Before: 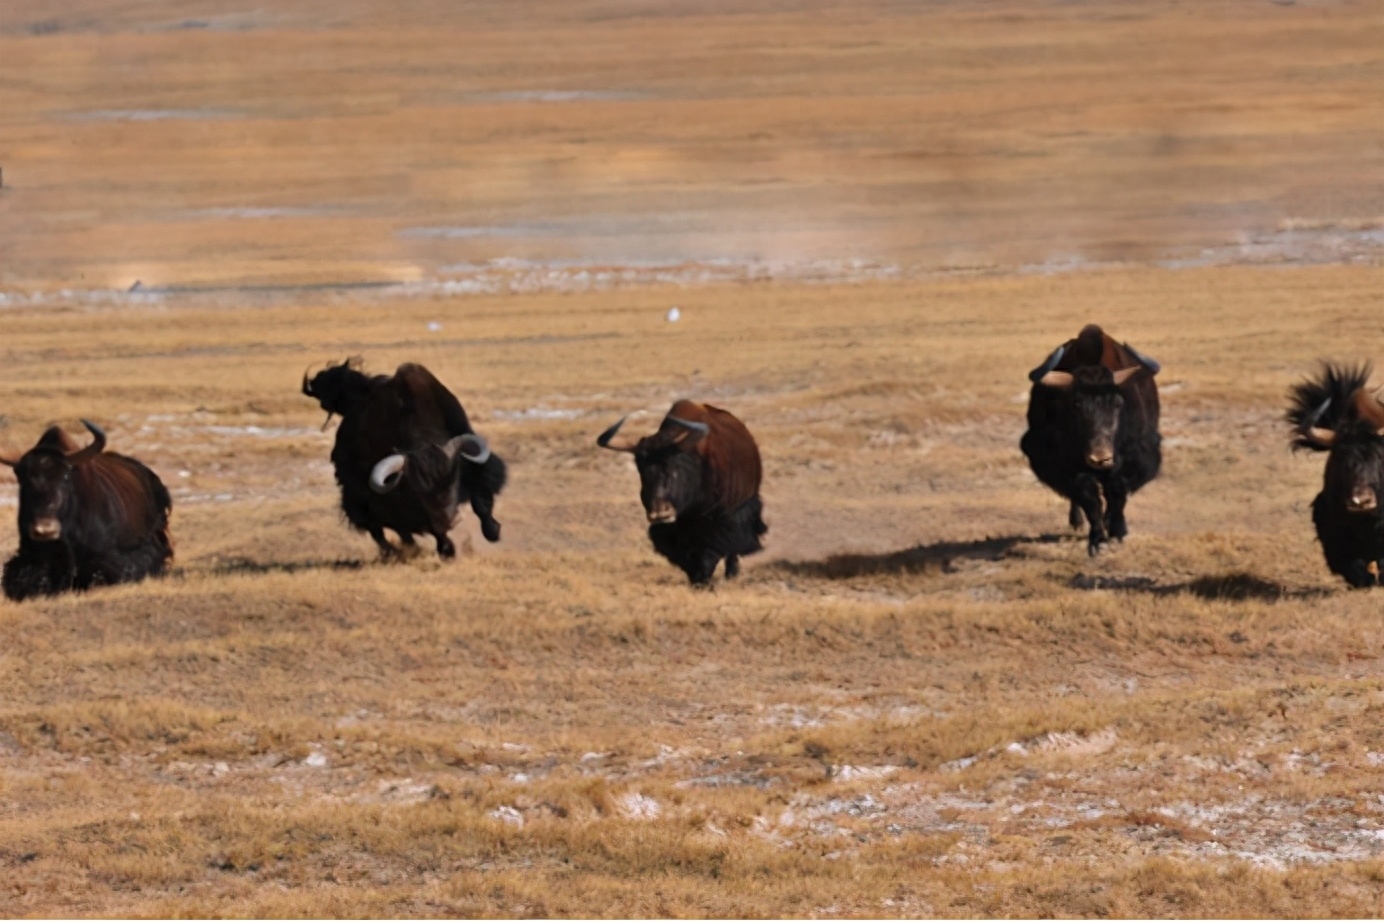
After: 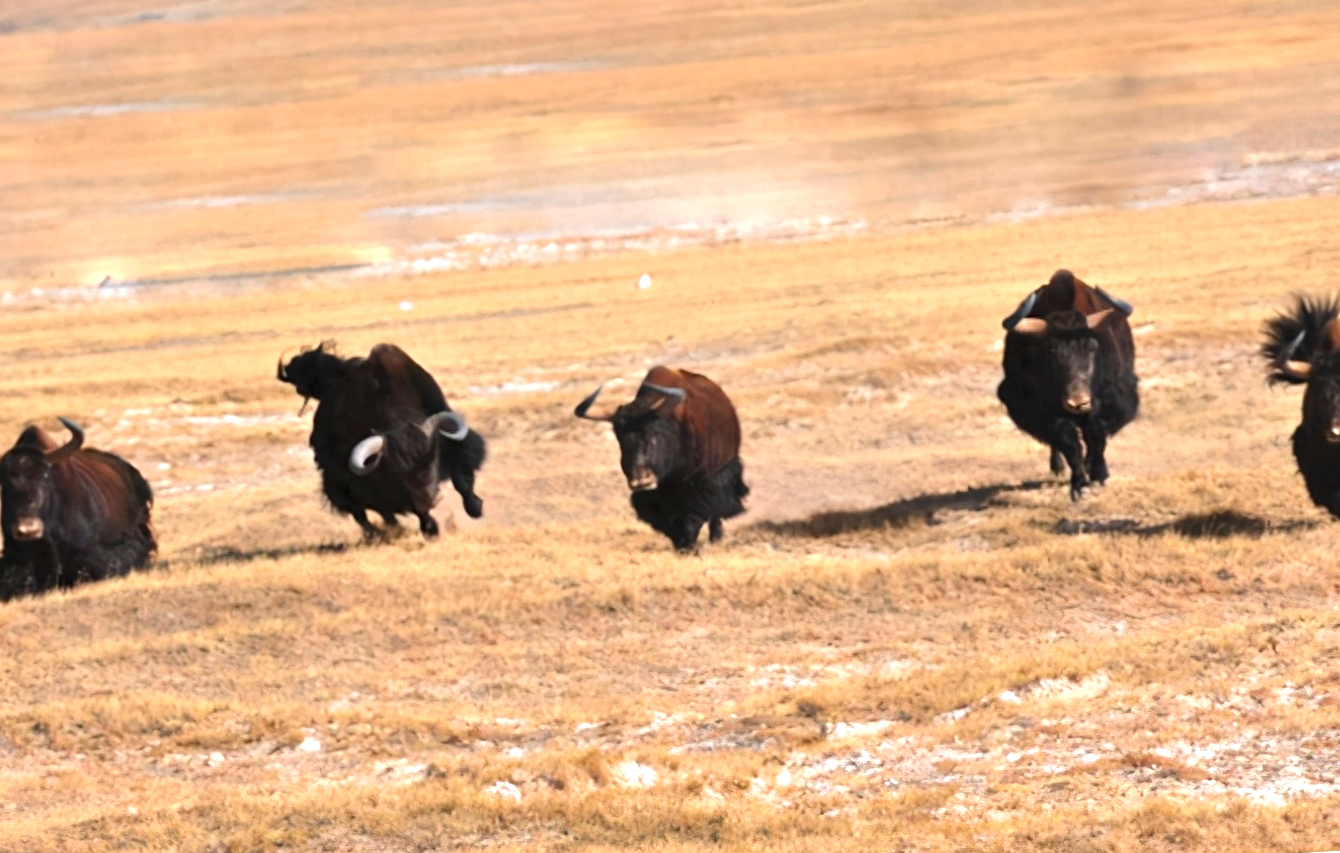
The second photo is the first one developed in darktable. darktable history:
exposure: black level correction 0, exposure 1.1 EV, compensate exposure bias true, compensate highlight preservation false
rotate and perspective: rotation -3°, crop left 0.031, crop right 0.968, crop top 0.07, crop bottom 0.93
